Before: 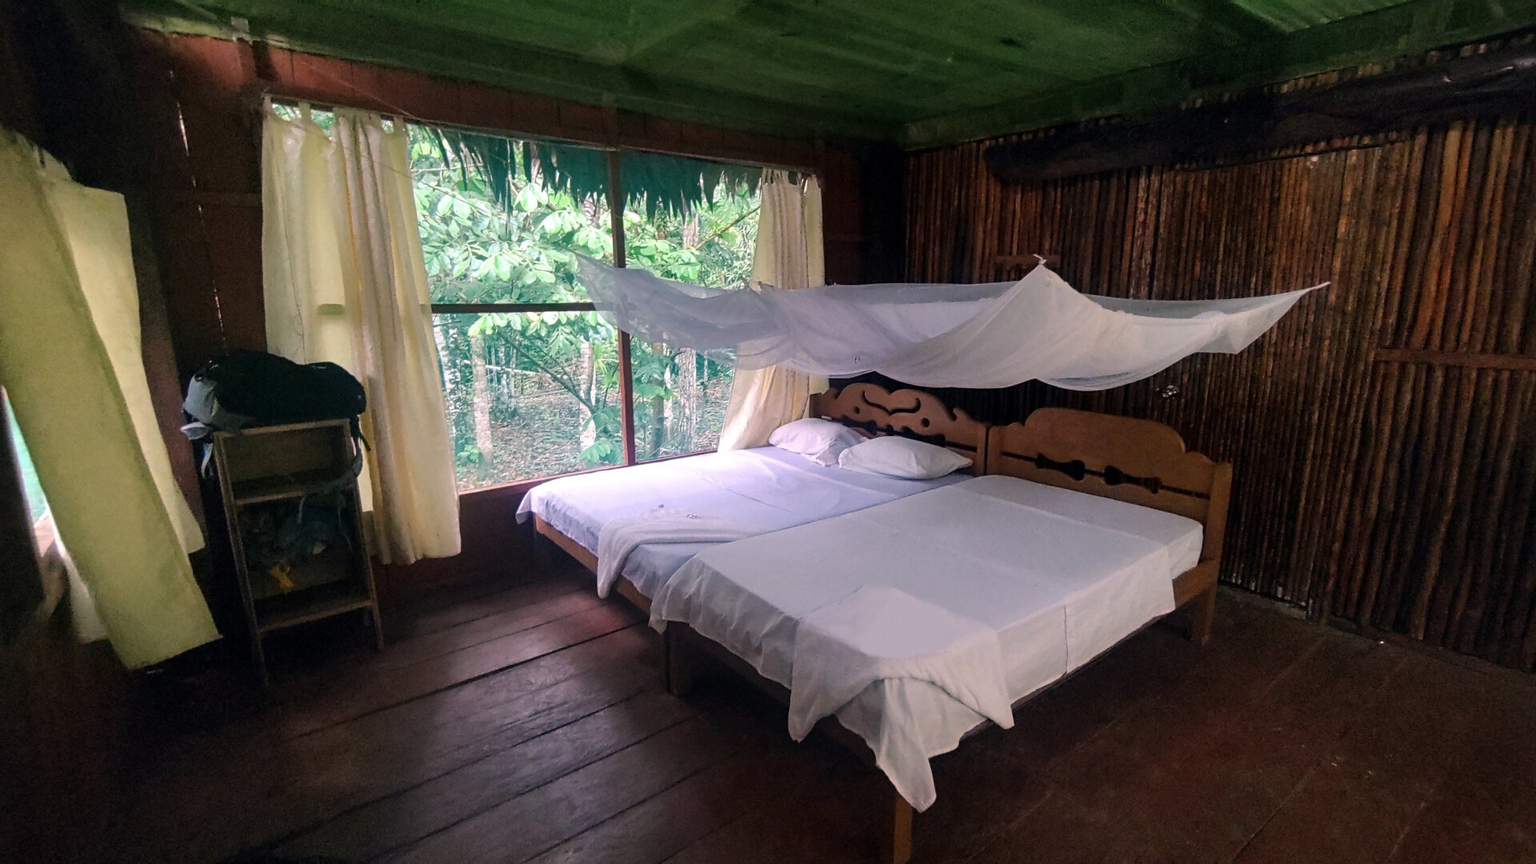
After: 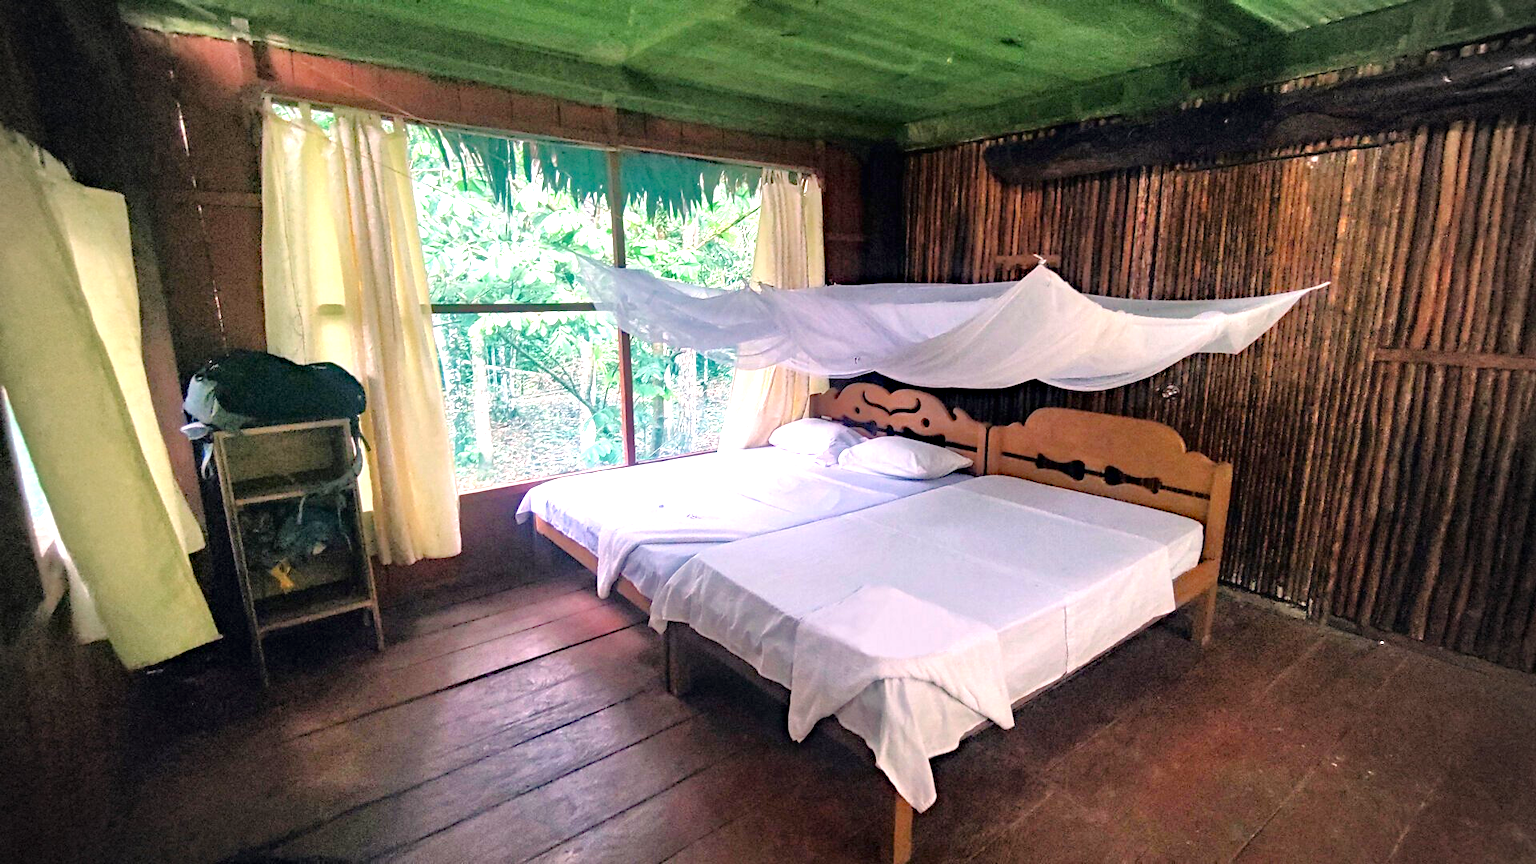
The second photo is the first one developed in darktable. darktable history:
tone equalizer: -7 EV 0.147 EV, -6 EV 0.606 EV, -5 EV 1.16 EV, -4 EV 1.35 EV, -3 EV 1.12 EV, -2 EV 0.6 EV, -1 EV 0.153 EV, mask exposure compensation -0.485 EV
exposure: black level correction 0, exposure 1.2 EV, compensate highlight preservation false
vignetting: fall-off start 71.36%
haze removal: adaptive false
